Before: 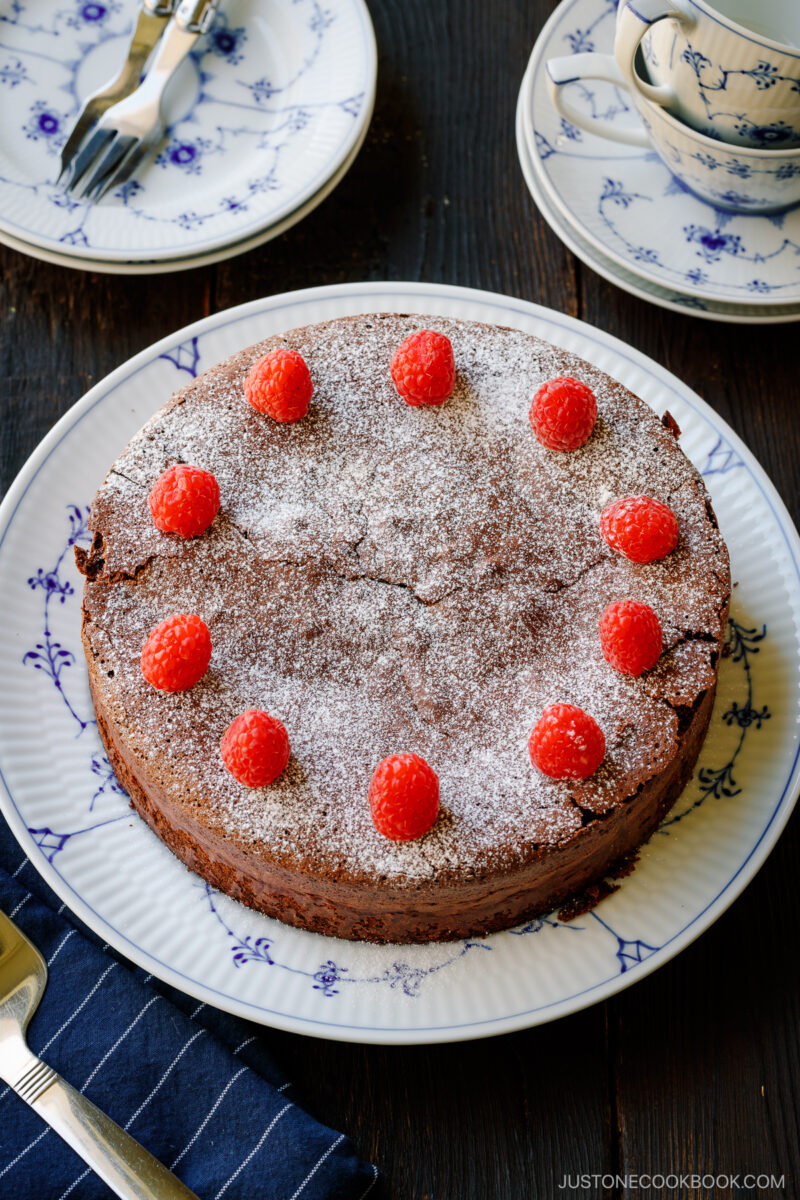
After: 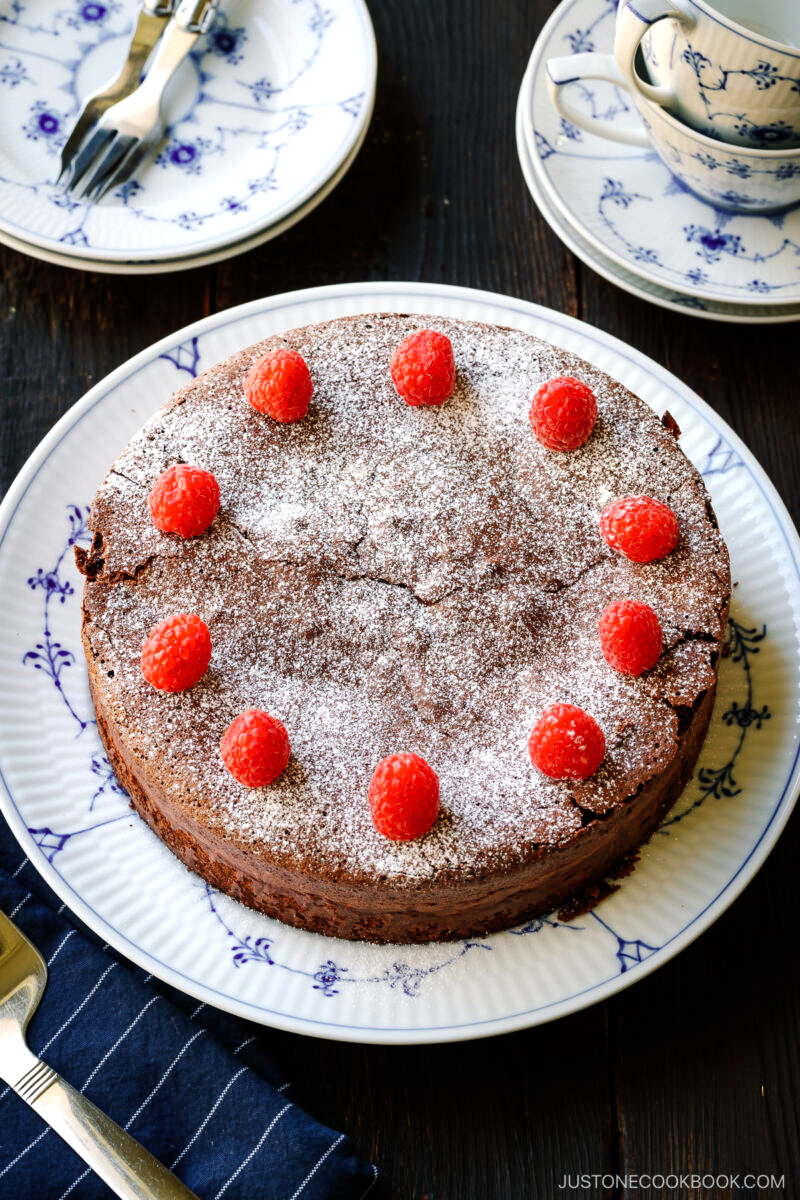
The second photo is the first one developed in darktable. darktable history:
tone equalizer: -8 EV -0.41 EV, -7 EV -0.379 EV, -6 EV -0.348 EV, -5 EV -0.185 EV, -3 EV 0.242 EV, -2 EV 0.339 EV, -1 EV 0.412 EV, +0 EV 0.432 EV, edges refinement/feathering 500, mask exposure compensation -1.57 EV, preserve details no
